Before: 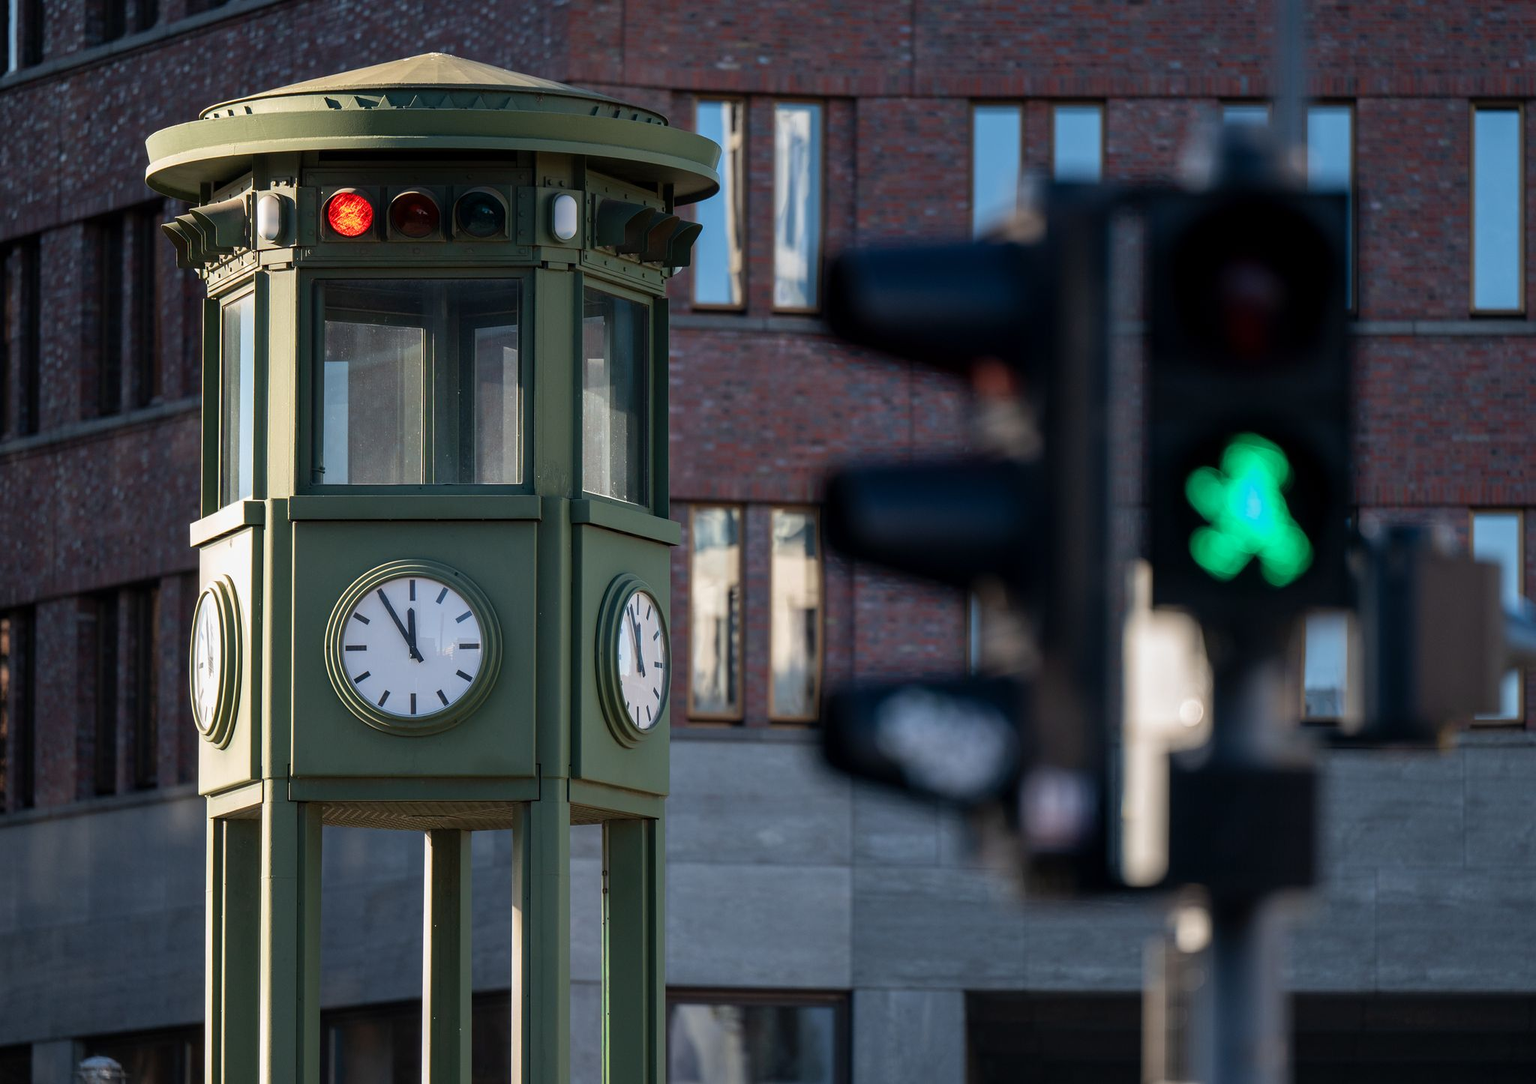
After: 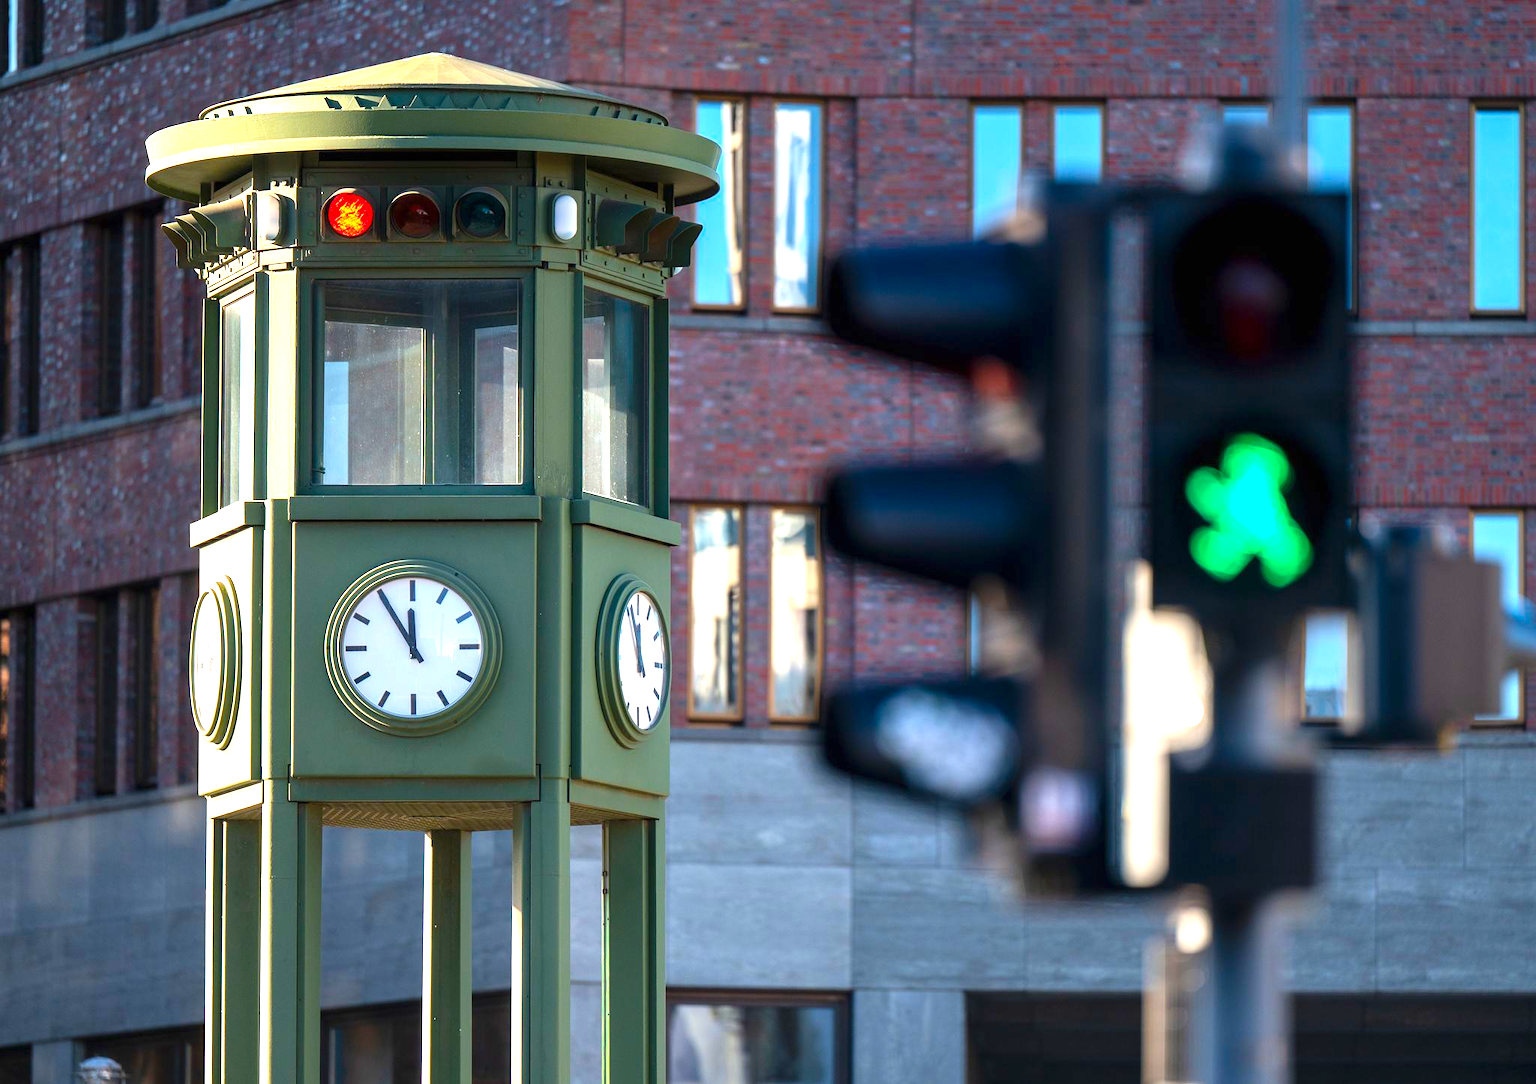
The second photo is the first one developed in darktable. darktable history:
color balance rgb: perceptual saturation grading › global saturation 30%, global vibrance 20%
white balance: emerald 1
exposure: black level correction 0, exposure 1.3 EV, compensate exposure bias true, compensate highlight preservation false
